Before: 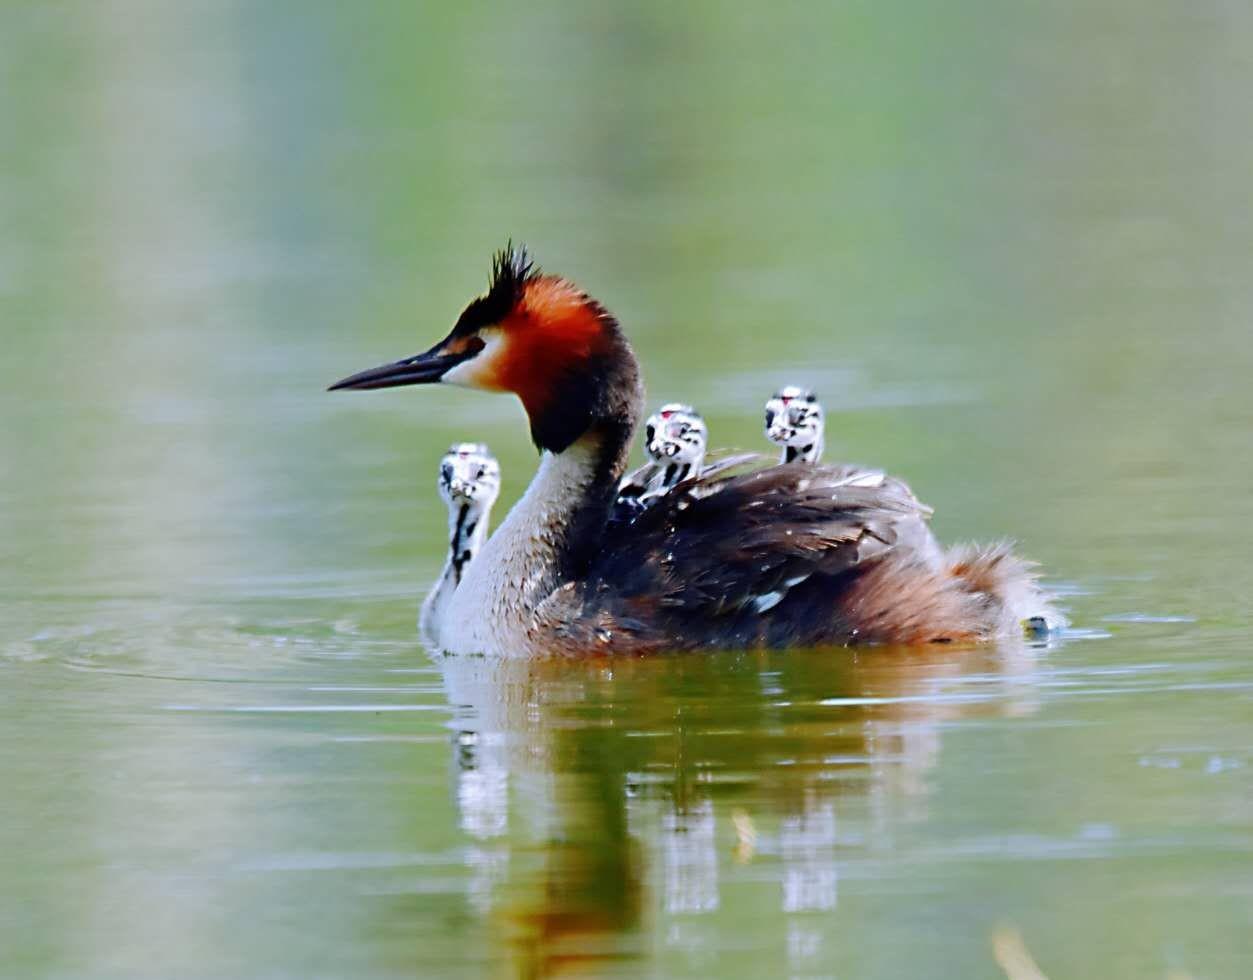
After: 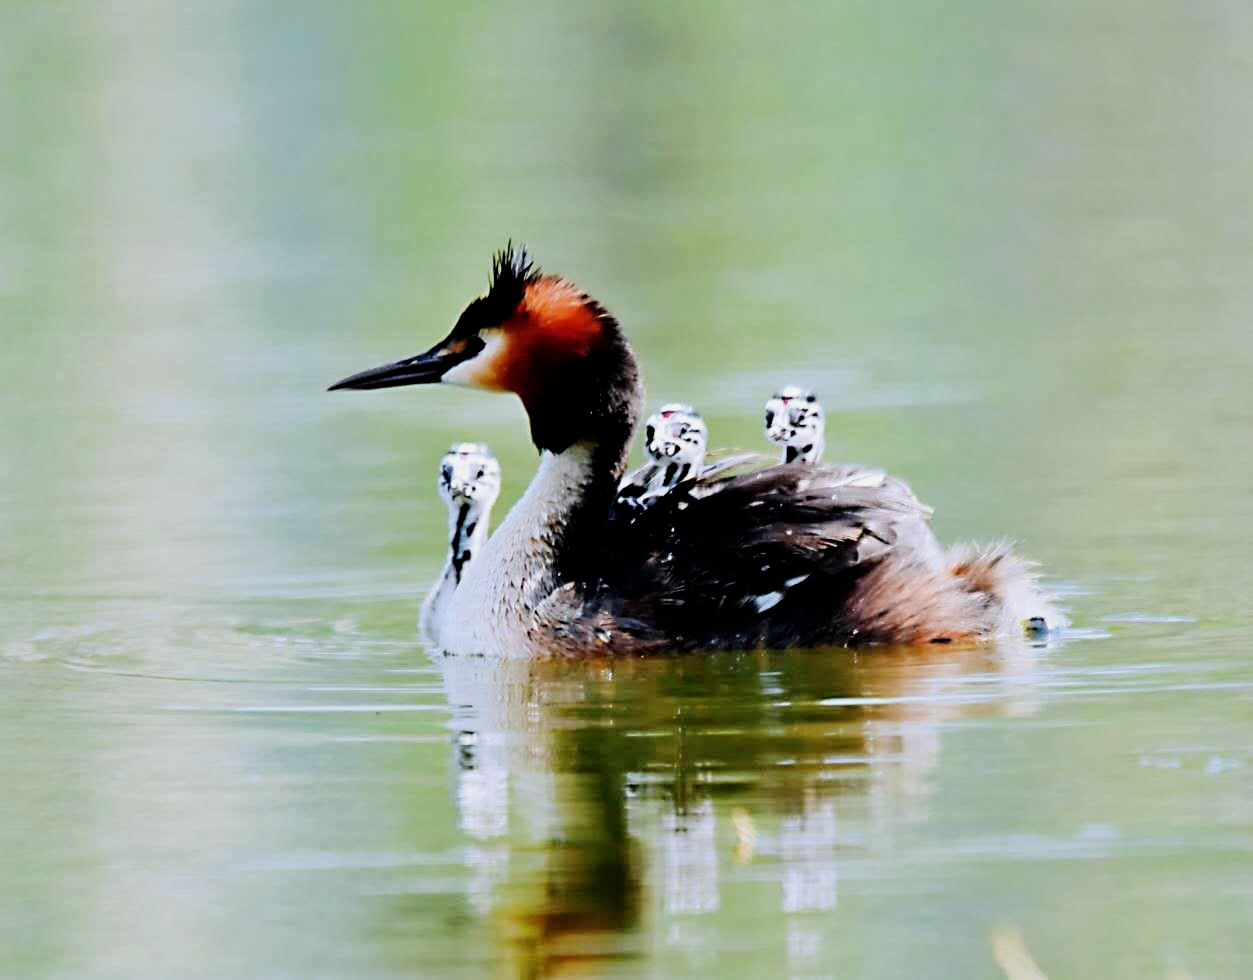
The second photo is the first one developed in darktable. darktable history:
filmic rgb: black relative exposure -5 EV, white relative exposure 3.98 EV, hardness 2.9, contrast 1.1, highlights saturation mix -21.42%
tone equalizer: -8 EV -0.747 EV, -7 EV -0.679 EV, -6 EV -0.6 EV, -5 EV -0.411 EV, -3 EV 0.386 EV, -2 EV 0.6 EV, -1 EV 0.698 EV, +0 EV 0.764 EV, edges refinement/feathering 500, mask exposure compensation -1.57 EV, preserve details no
